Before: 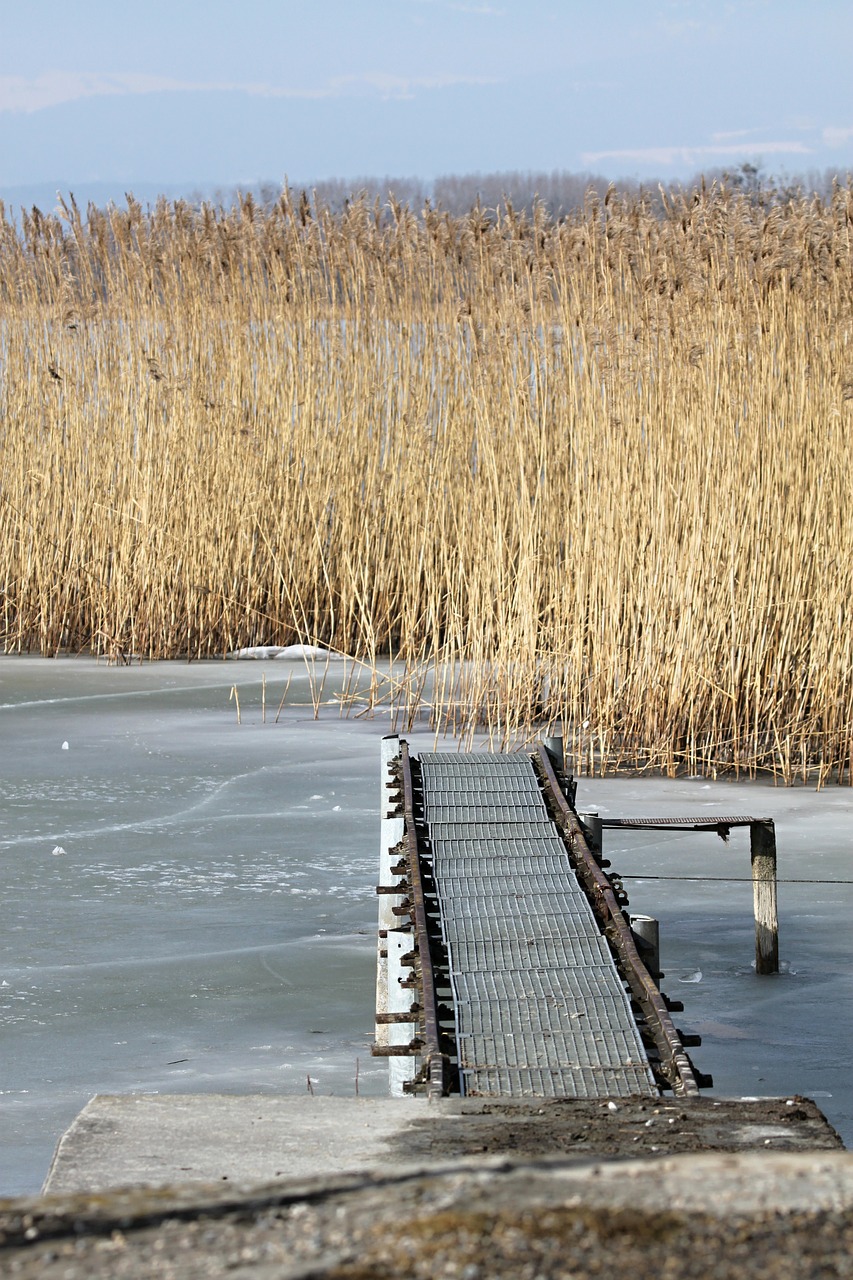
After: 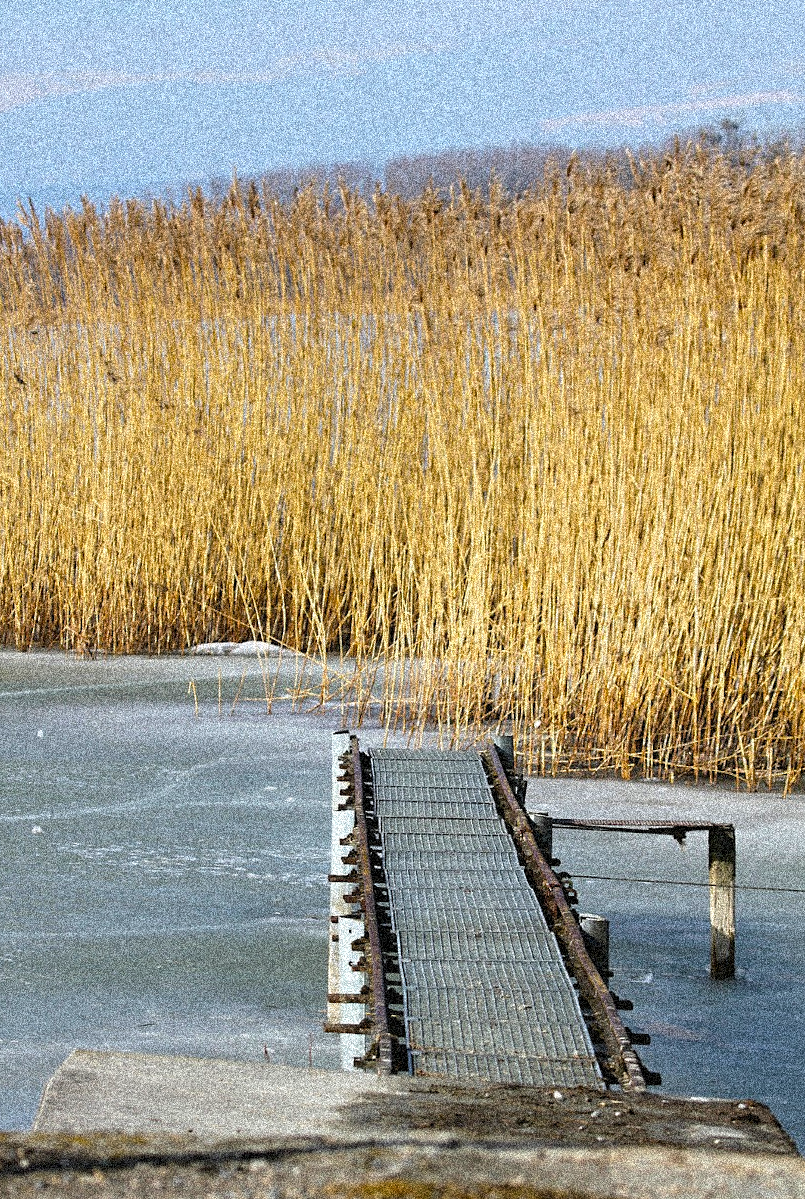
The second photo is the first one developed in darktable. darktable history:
rotate and perspective: rotation 0.062°, lens shift (vertical) 0.115, lens shift (horizontal) -0.133, crop left 0.047, crop right 0.94, crop top 0.061, crop bottom 0.94
tone equalizer: on, module defaults
color balance rgb: linear chroma grading › global chroma 15%, perceptual saturation grading › global saturation 30%
grain: coarseness 3.75 ISO, strength 100%, mid-tones bias 0%
